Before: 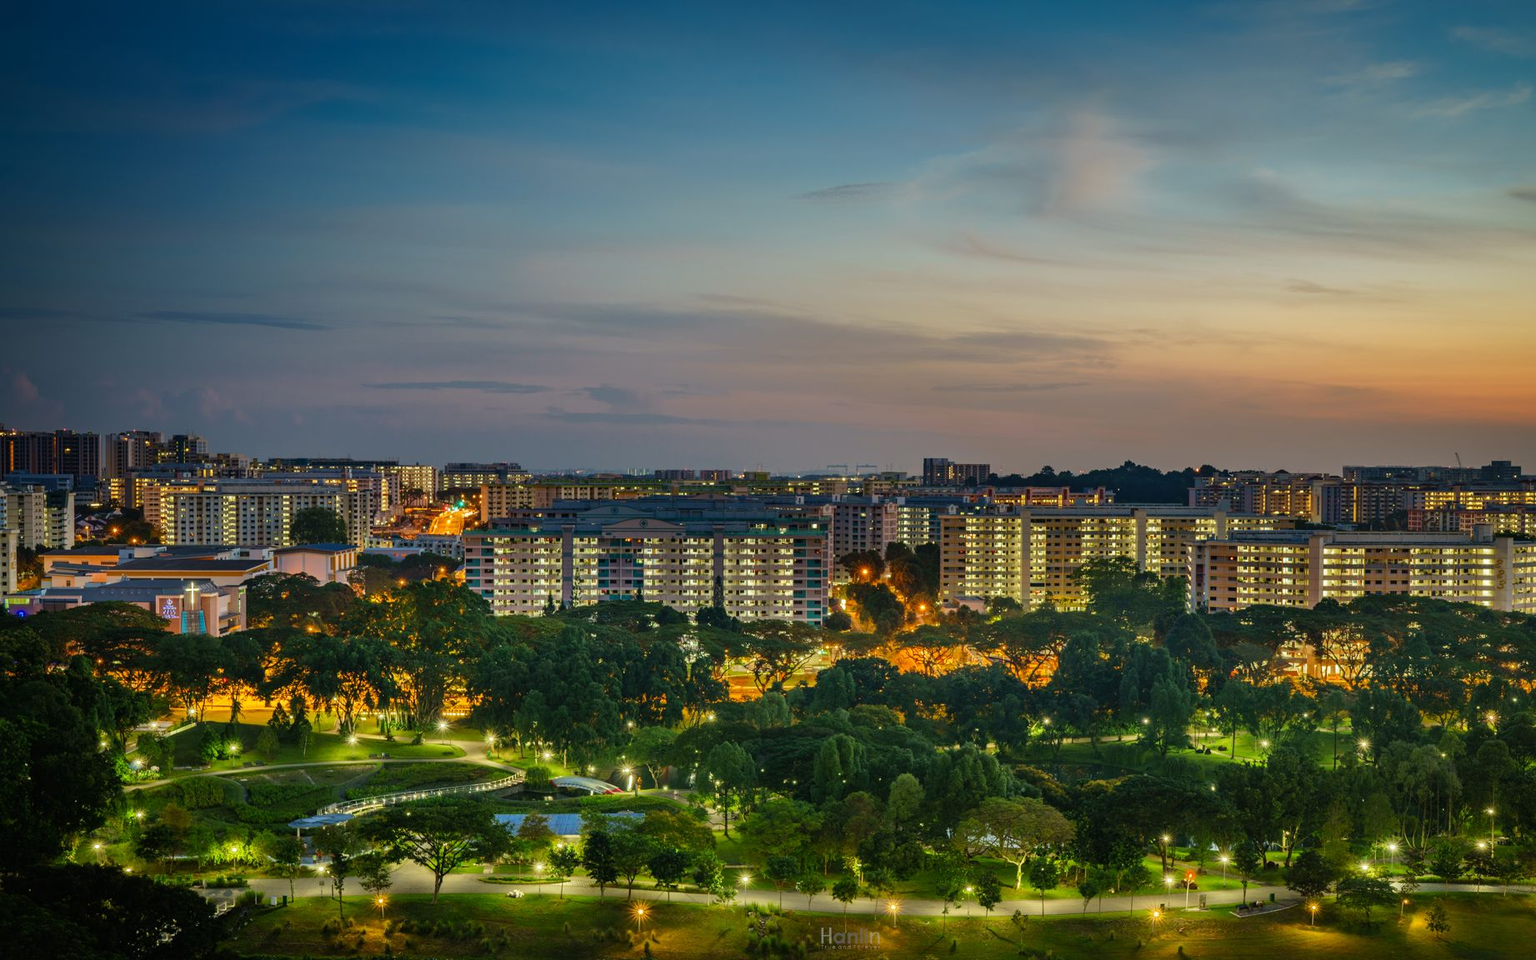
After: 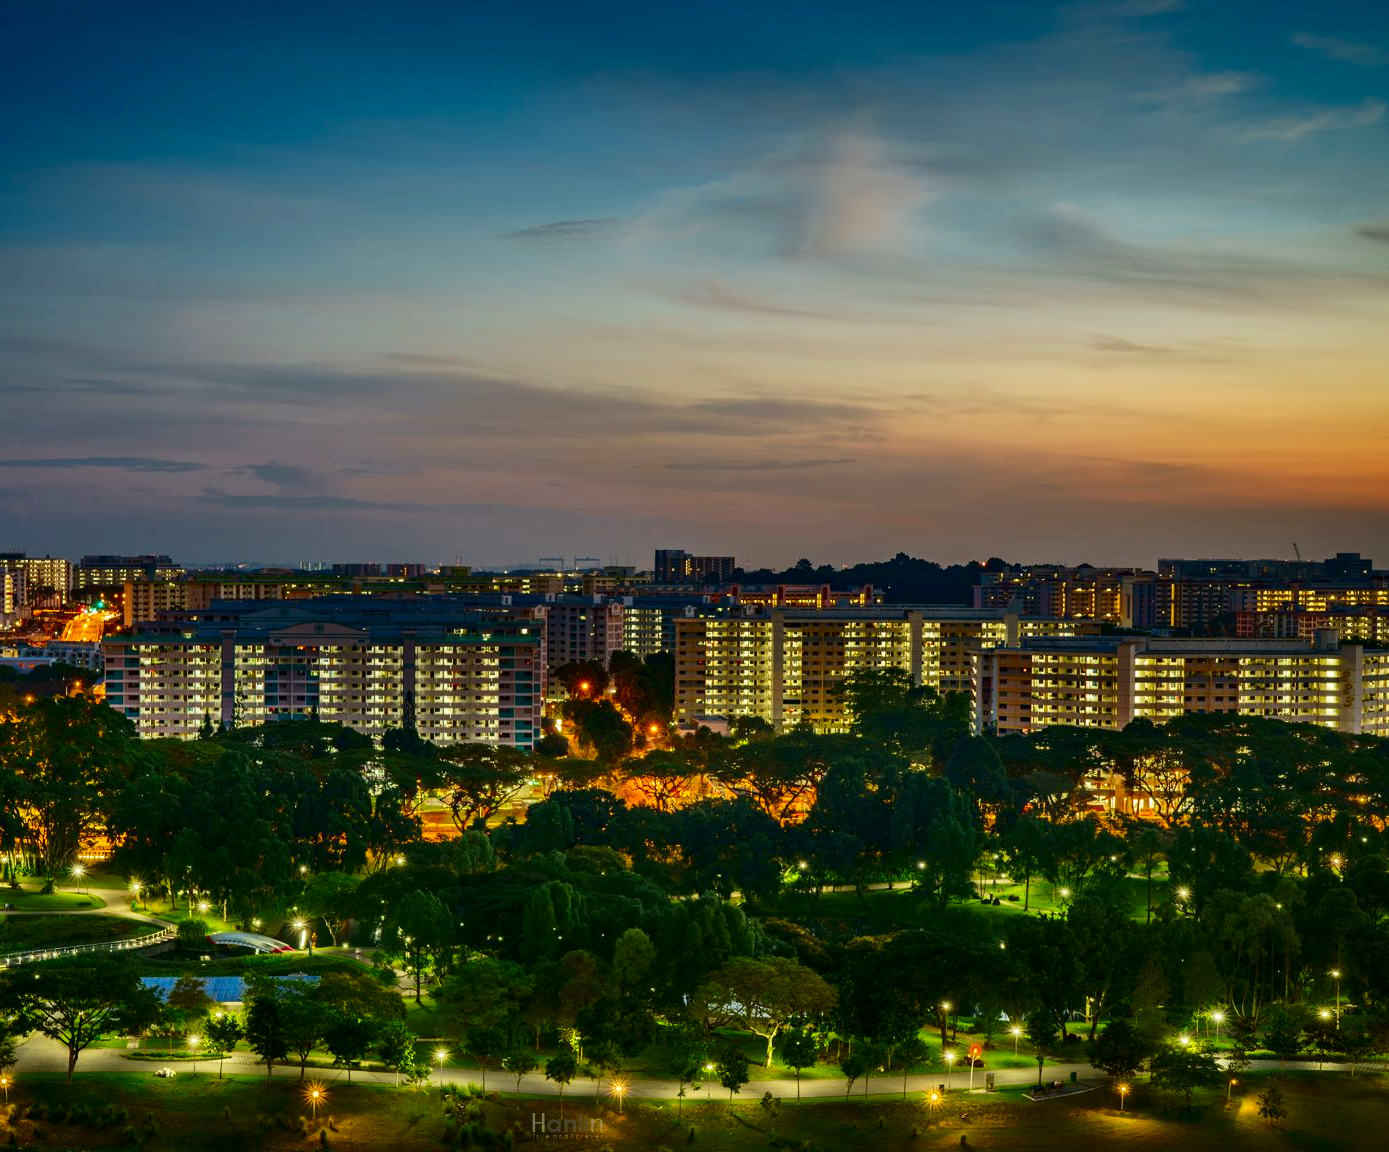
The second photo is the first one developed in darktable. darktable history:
crop and rotate: left 24.6%
contrast brightness saturation: contrast 0.19, brightness -0.11, saturation 0.21
